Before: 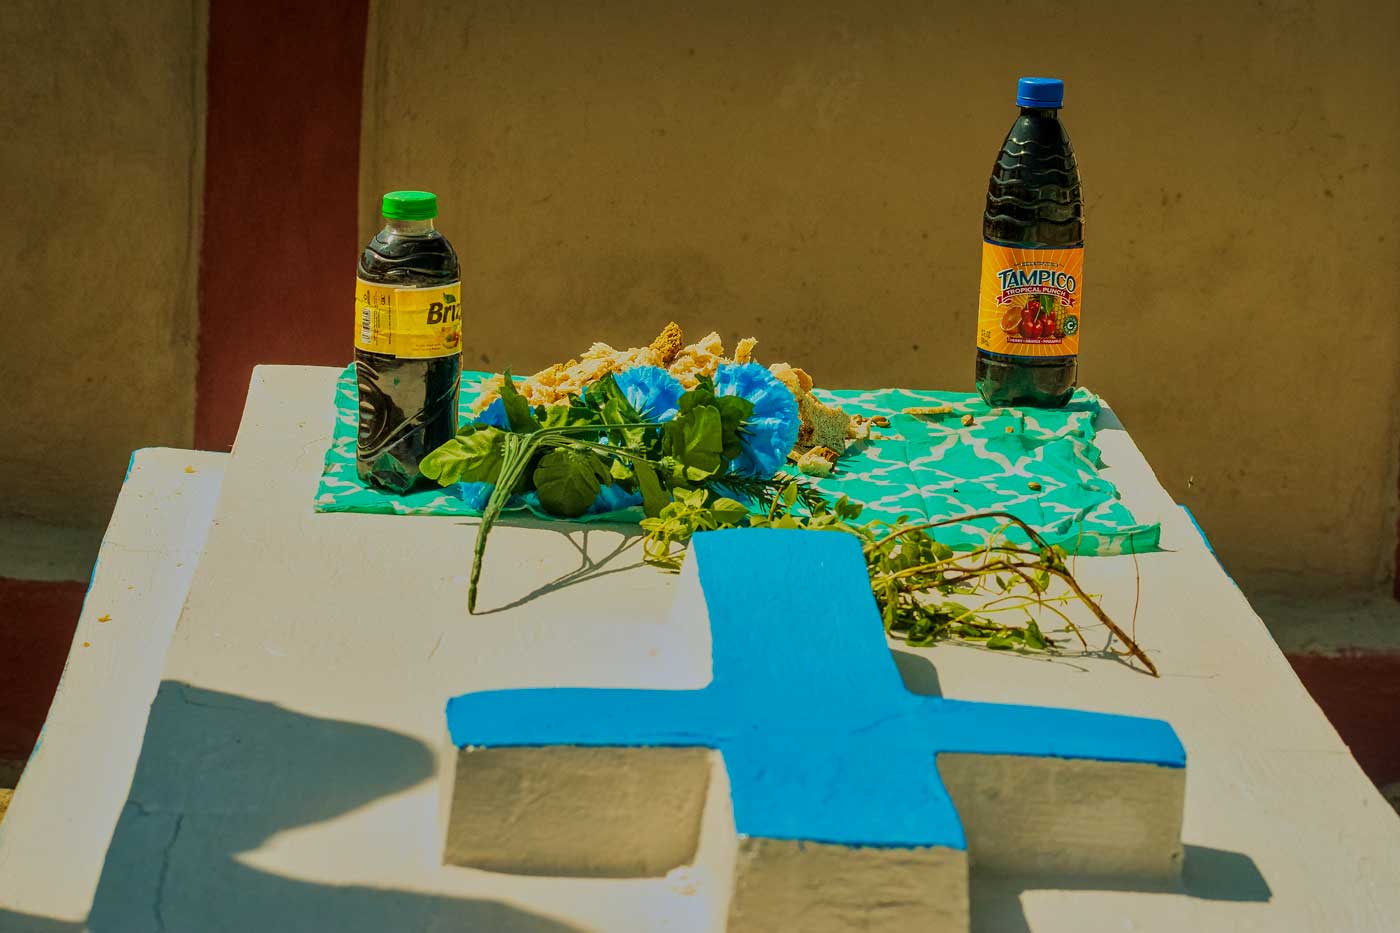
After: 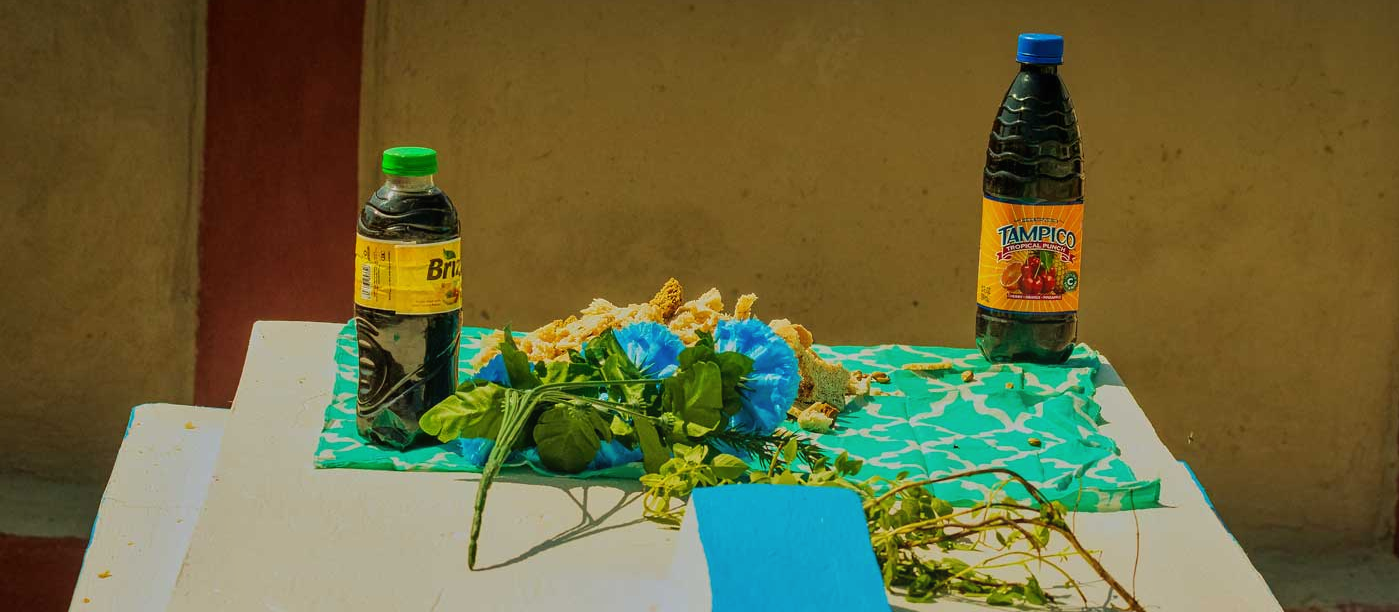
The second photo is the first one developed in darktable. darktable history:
crop and rotate: top 4.848%, bottom 29.503%
bloom: size 40%
